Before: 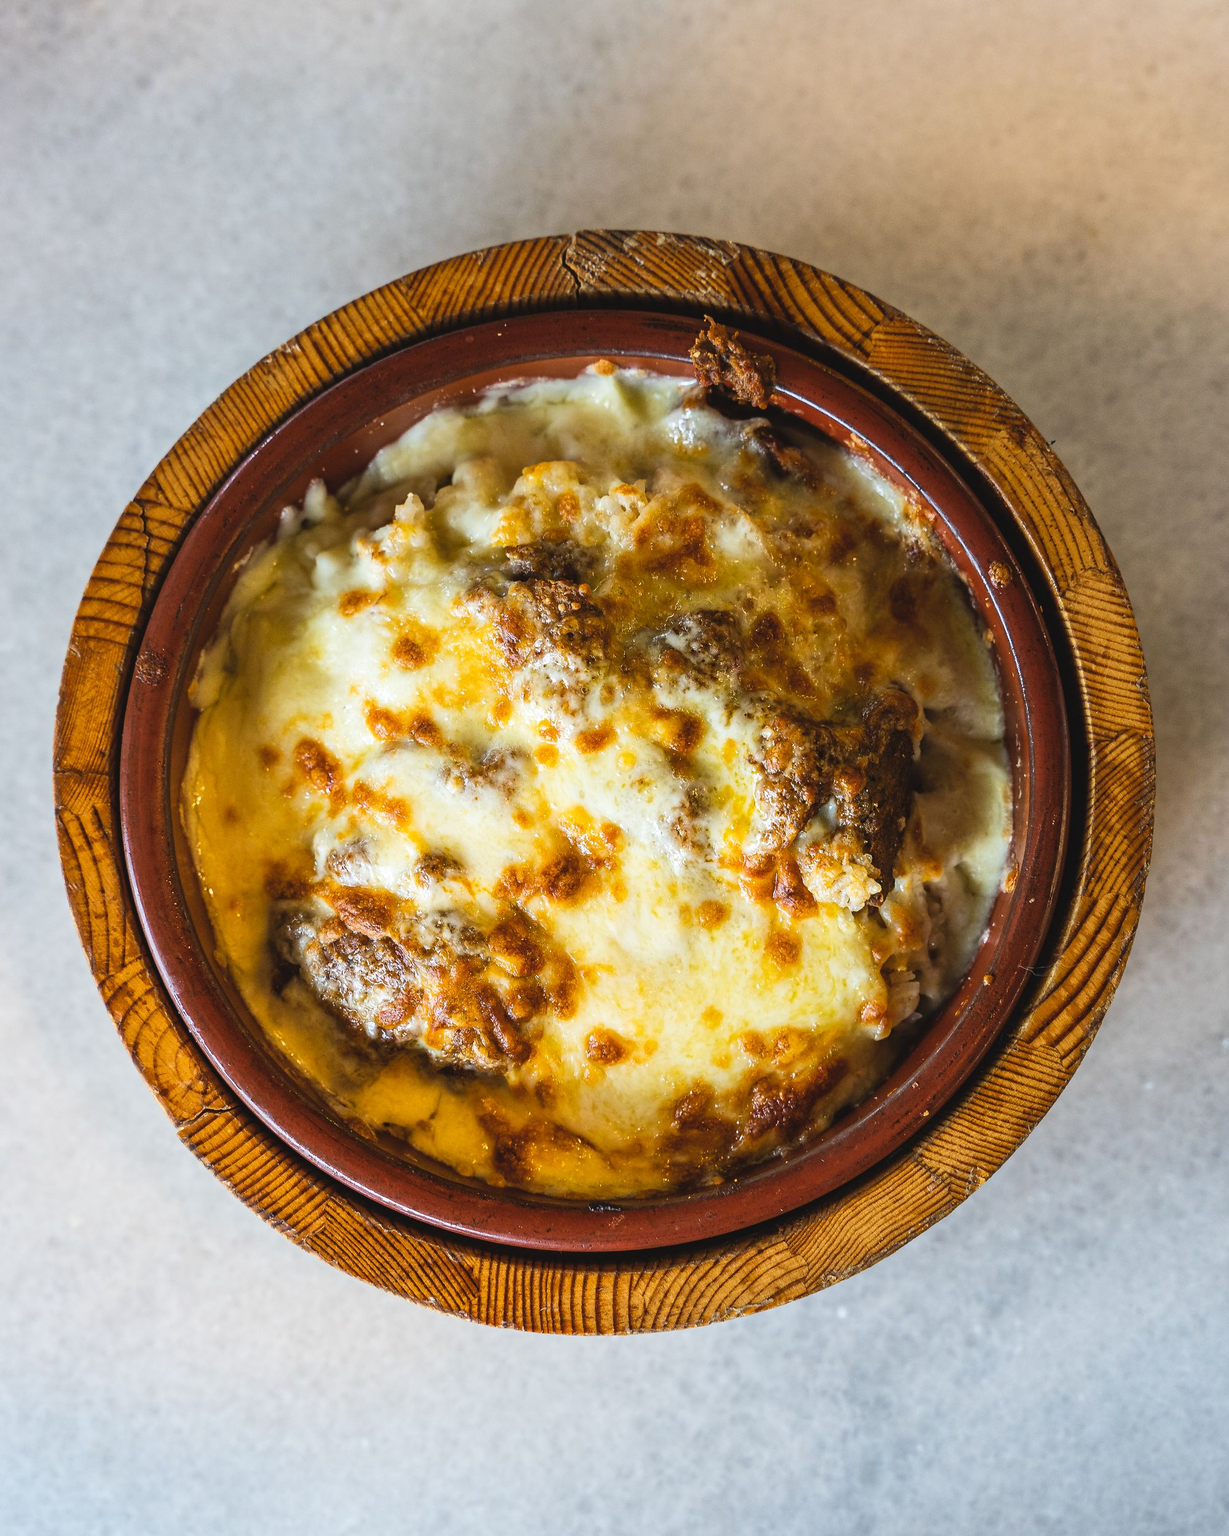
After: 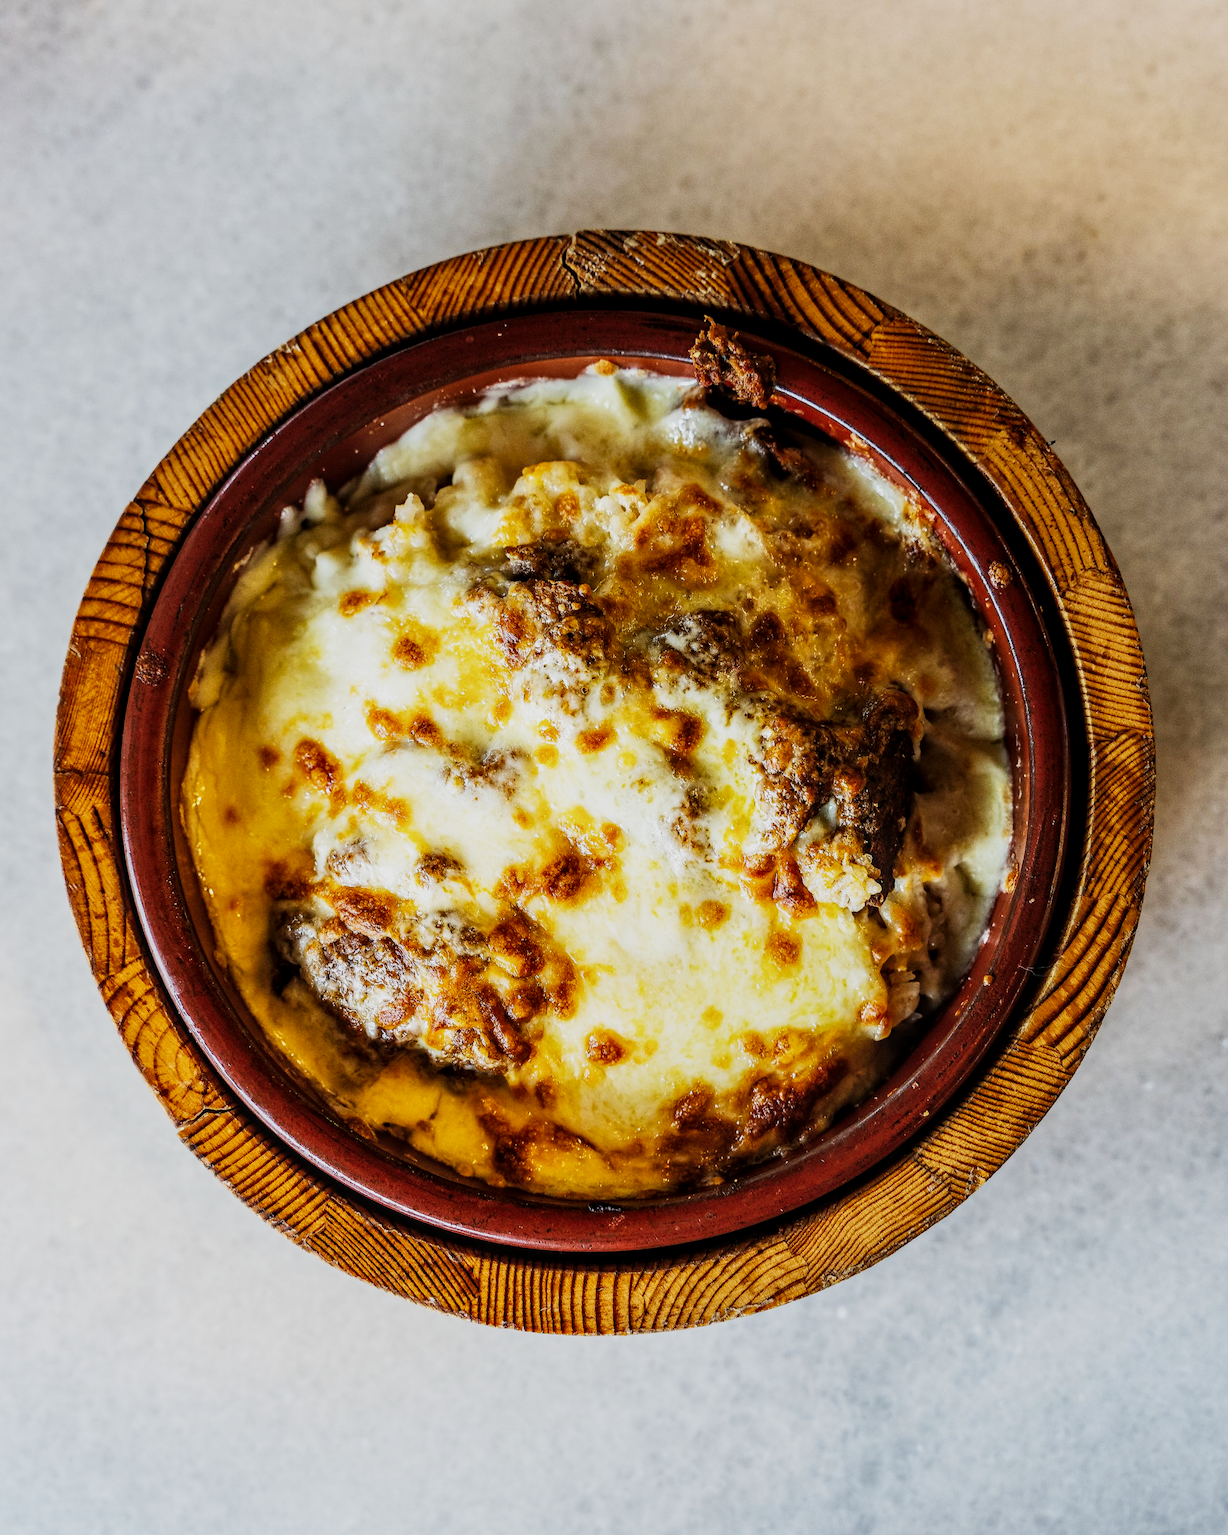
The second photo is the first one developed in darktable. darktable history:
local contrast: on, module defaults
sigmoid: contrast 1.7, skew -0.1, preserve hue 0%, red attenuation 0.1, red rotation 0.035, green attenuation 0.1, green rotation -0.017, blue attenuation 0.15, blue rotation -0.052, base primaries Rec2020
